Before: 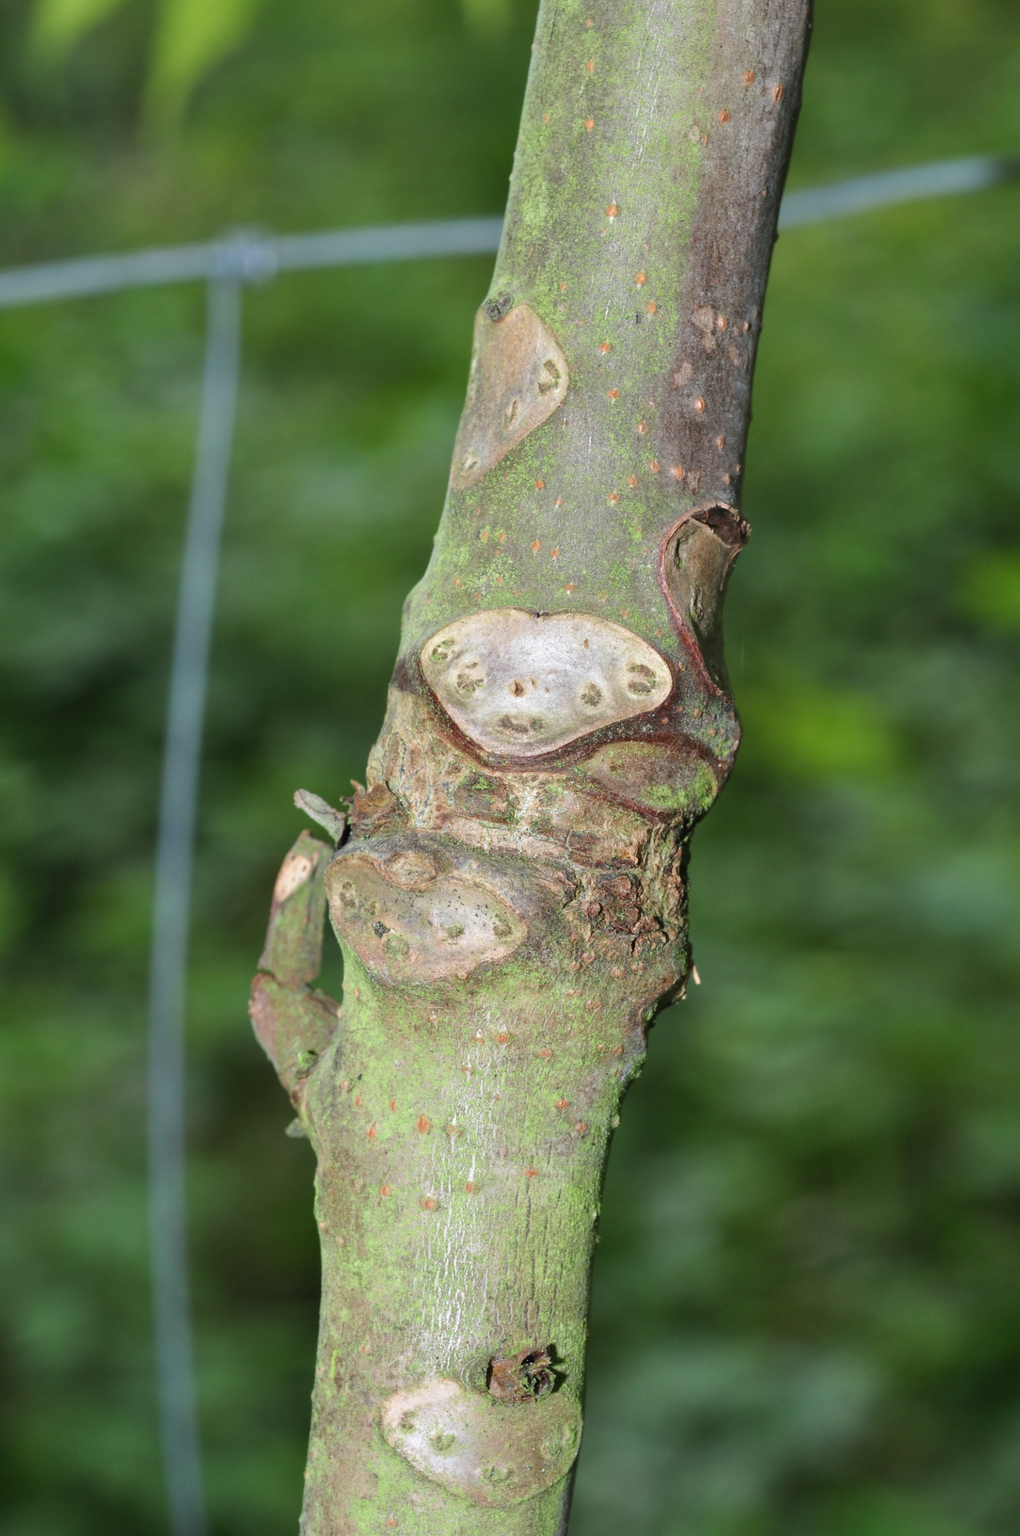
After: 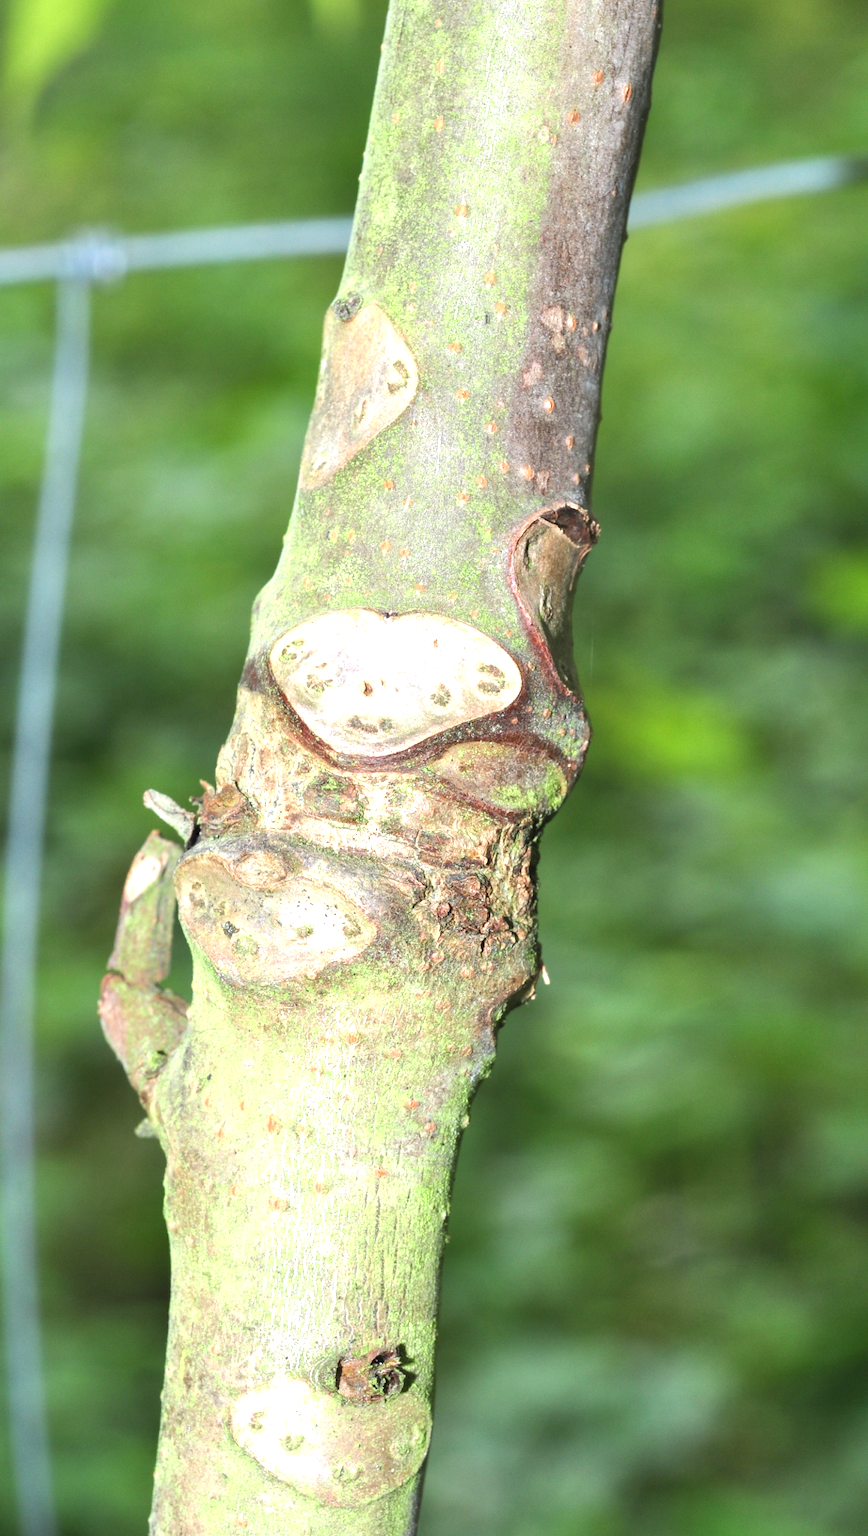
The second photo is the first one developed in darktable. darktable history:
exposure: black level correction 0, exposure 1.107 EV, compensate highlight preservation false
crop and rotate: left 14.805%
